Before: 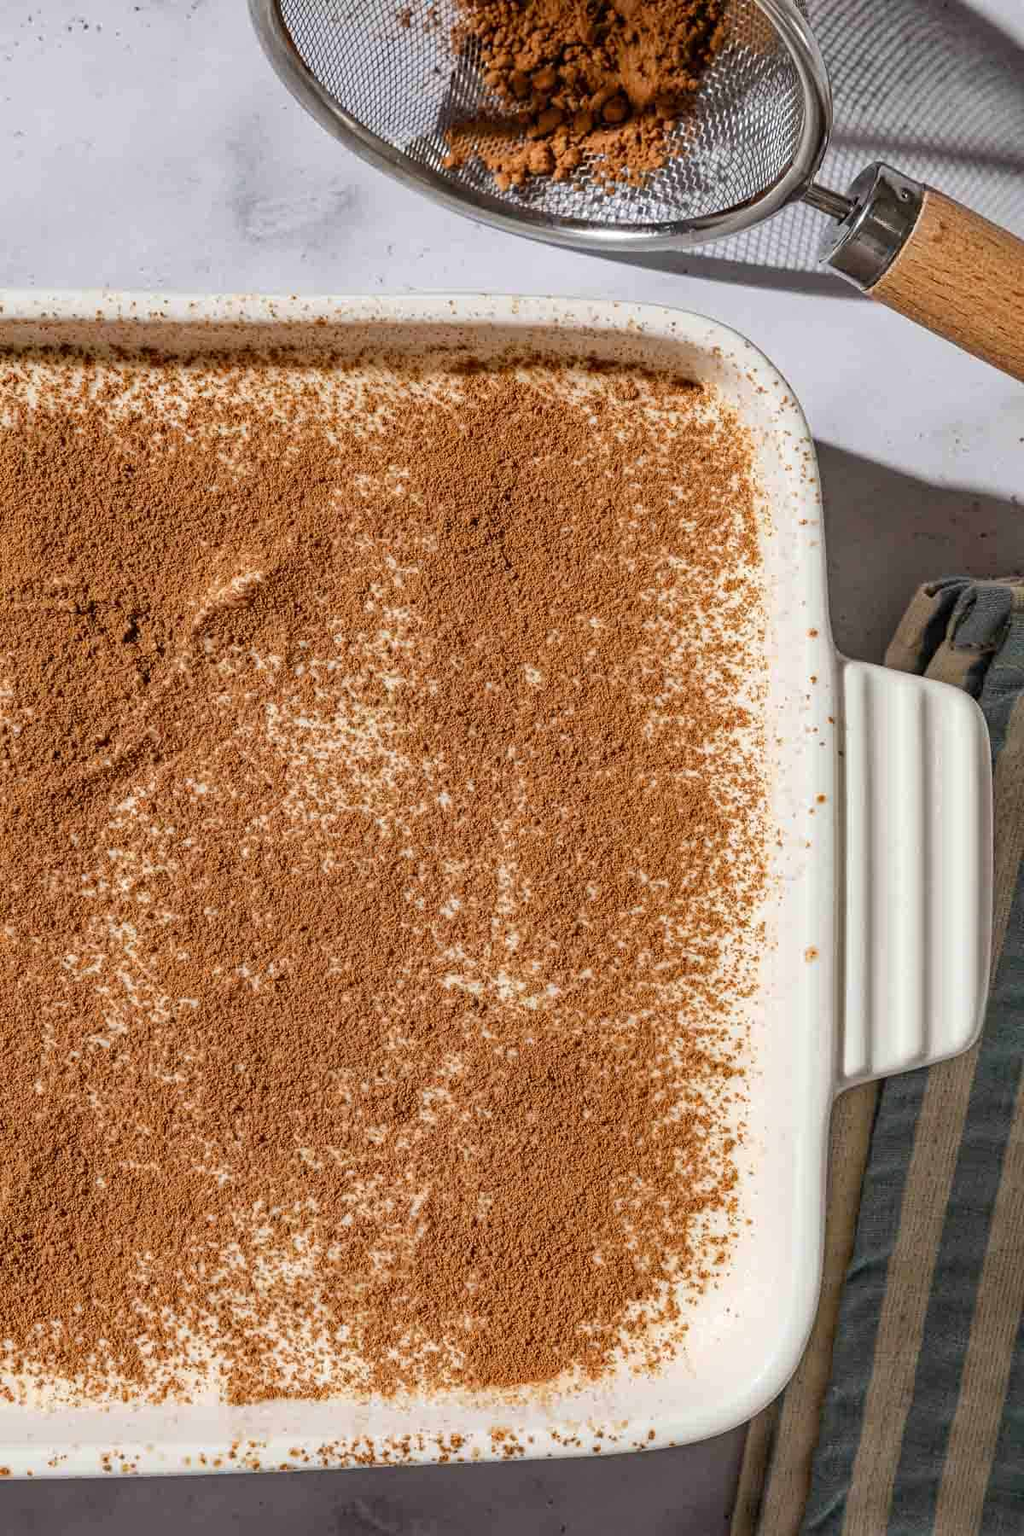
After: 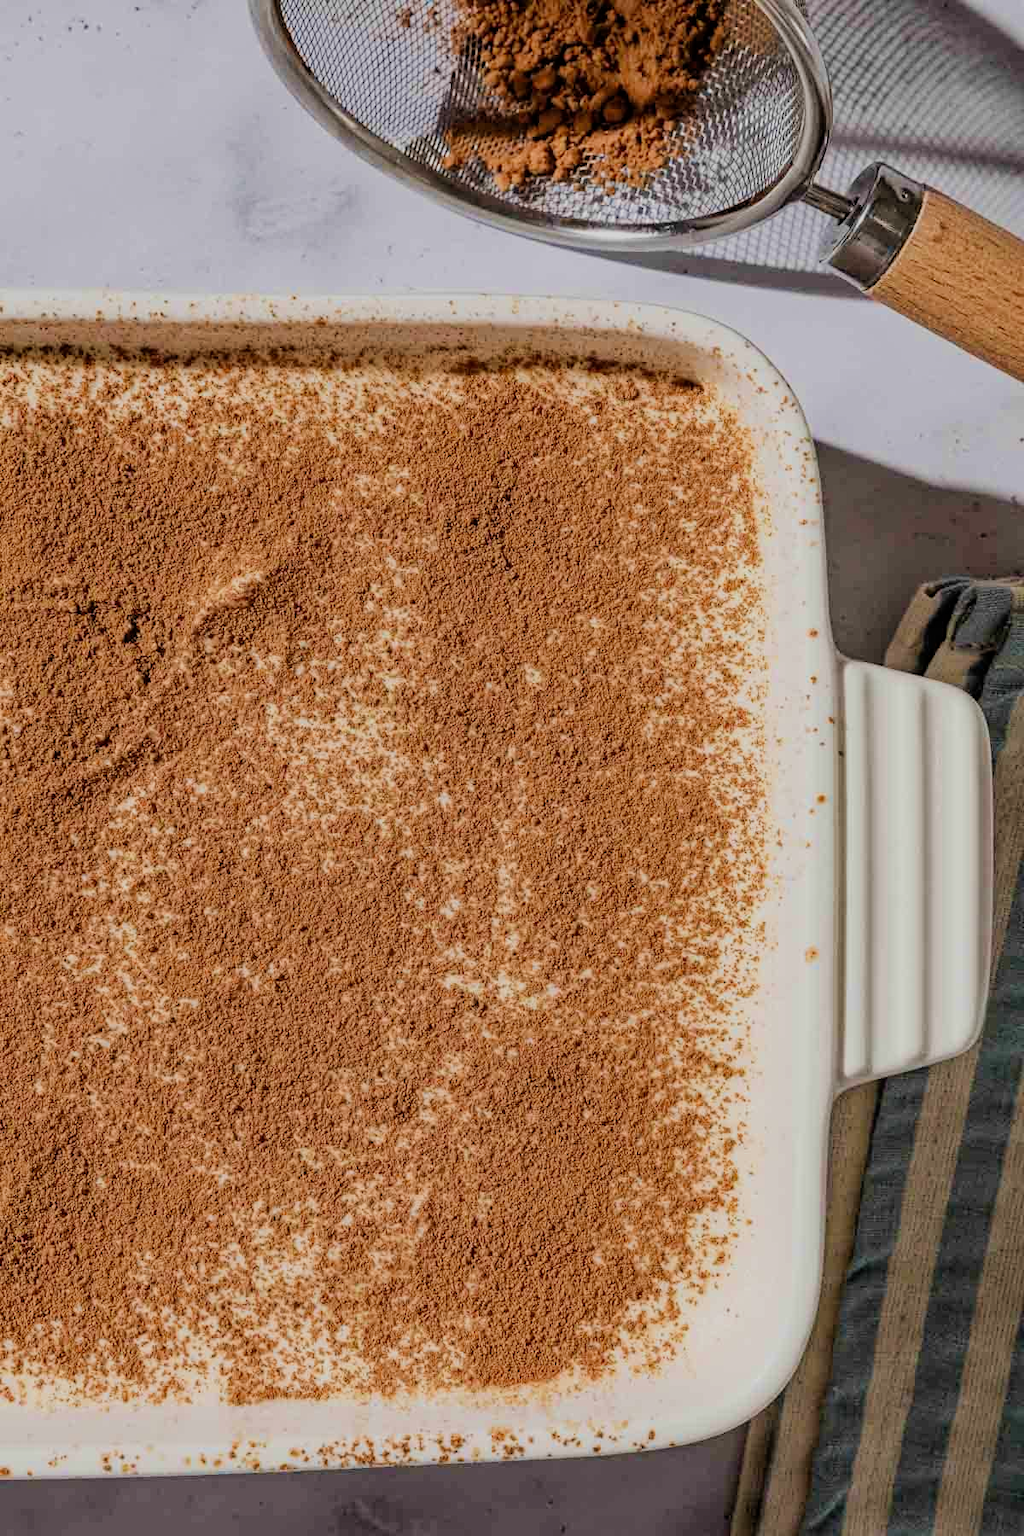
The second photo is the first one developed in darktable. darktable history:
velvia: on, module defaults
filmic rgb: black relative exposure -7.65 EV, white relative exposure 4.56 EV, hardness 3.61
